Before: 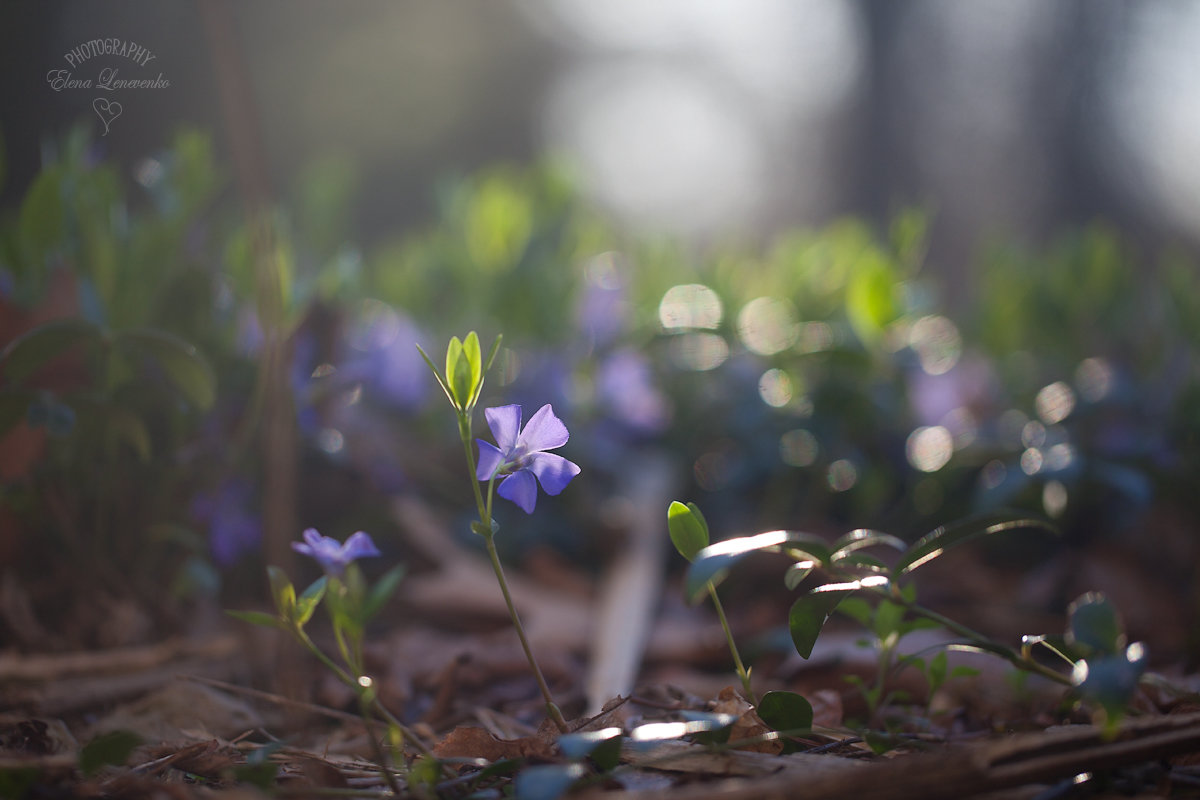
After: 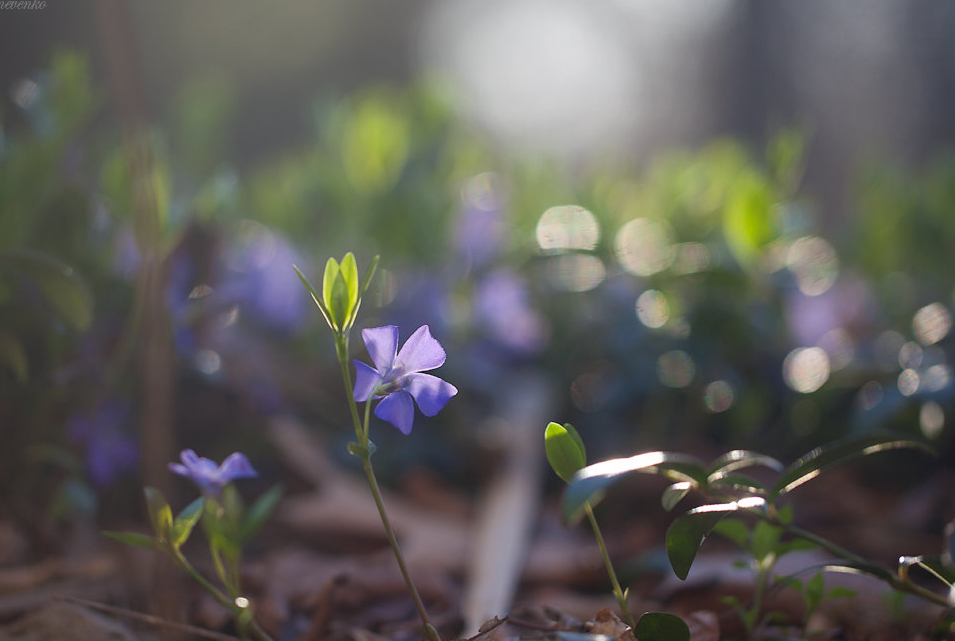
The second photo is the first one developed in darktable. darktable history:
crop and rotate: left 10.279%, top 9.994%, right 10.085%, bottom 9.803%
